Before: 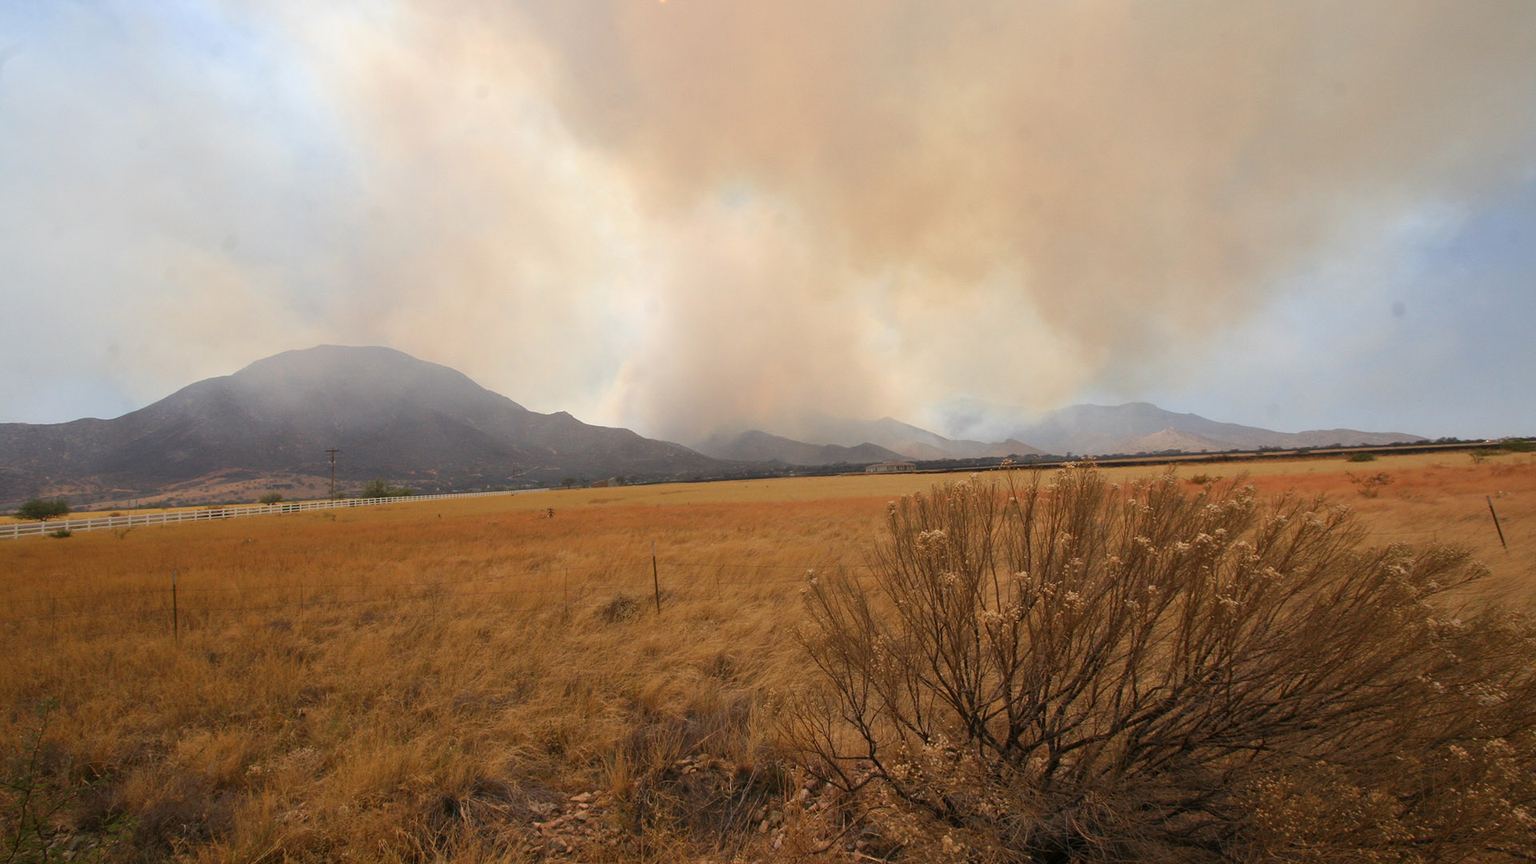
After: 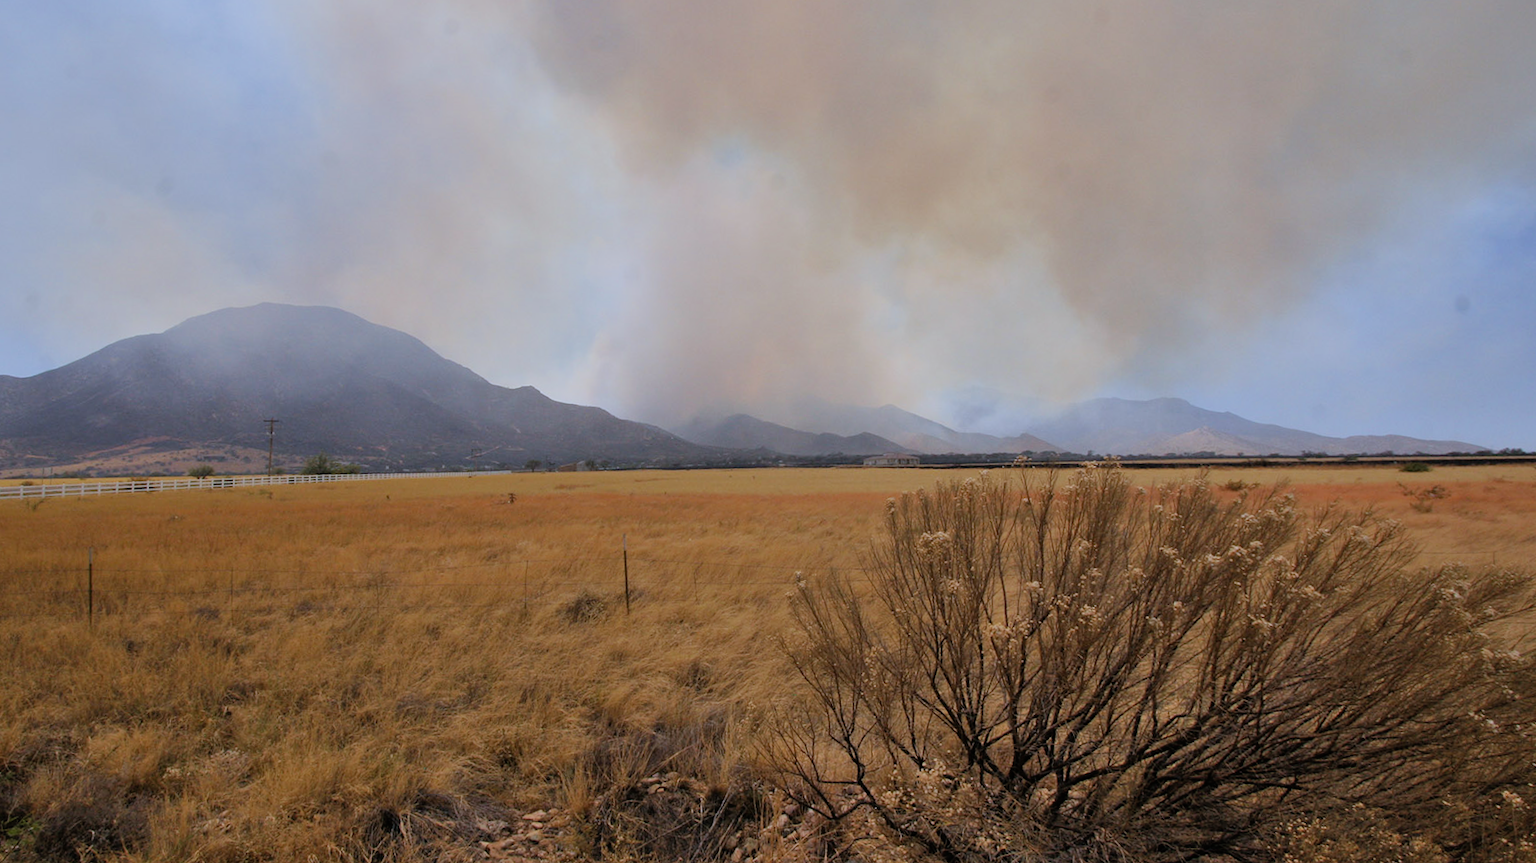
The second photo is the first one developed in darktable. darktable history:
filmic rgb: black relative exposure -7.92 EV, white relative exposure 4.13 EV, threshold 3 EV, hardness 4.02, latitude 51.22%, contrast 1.013, shadows ↔ highlights balance 5.35%, color science v5 (2021), contrast in shadows safe, contrast in highlights safe, enable highlight reconstruction true
crop and rotate: angle -1.96°, left 3.097%, top 4.154%, right 1.586%, bottom 0.529%
shadows and highlights: shadows 43.71, white point adjustment -1.46, soften with gaussian
white balance: red 0.948, green 1.02, blue 1.176
